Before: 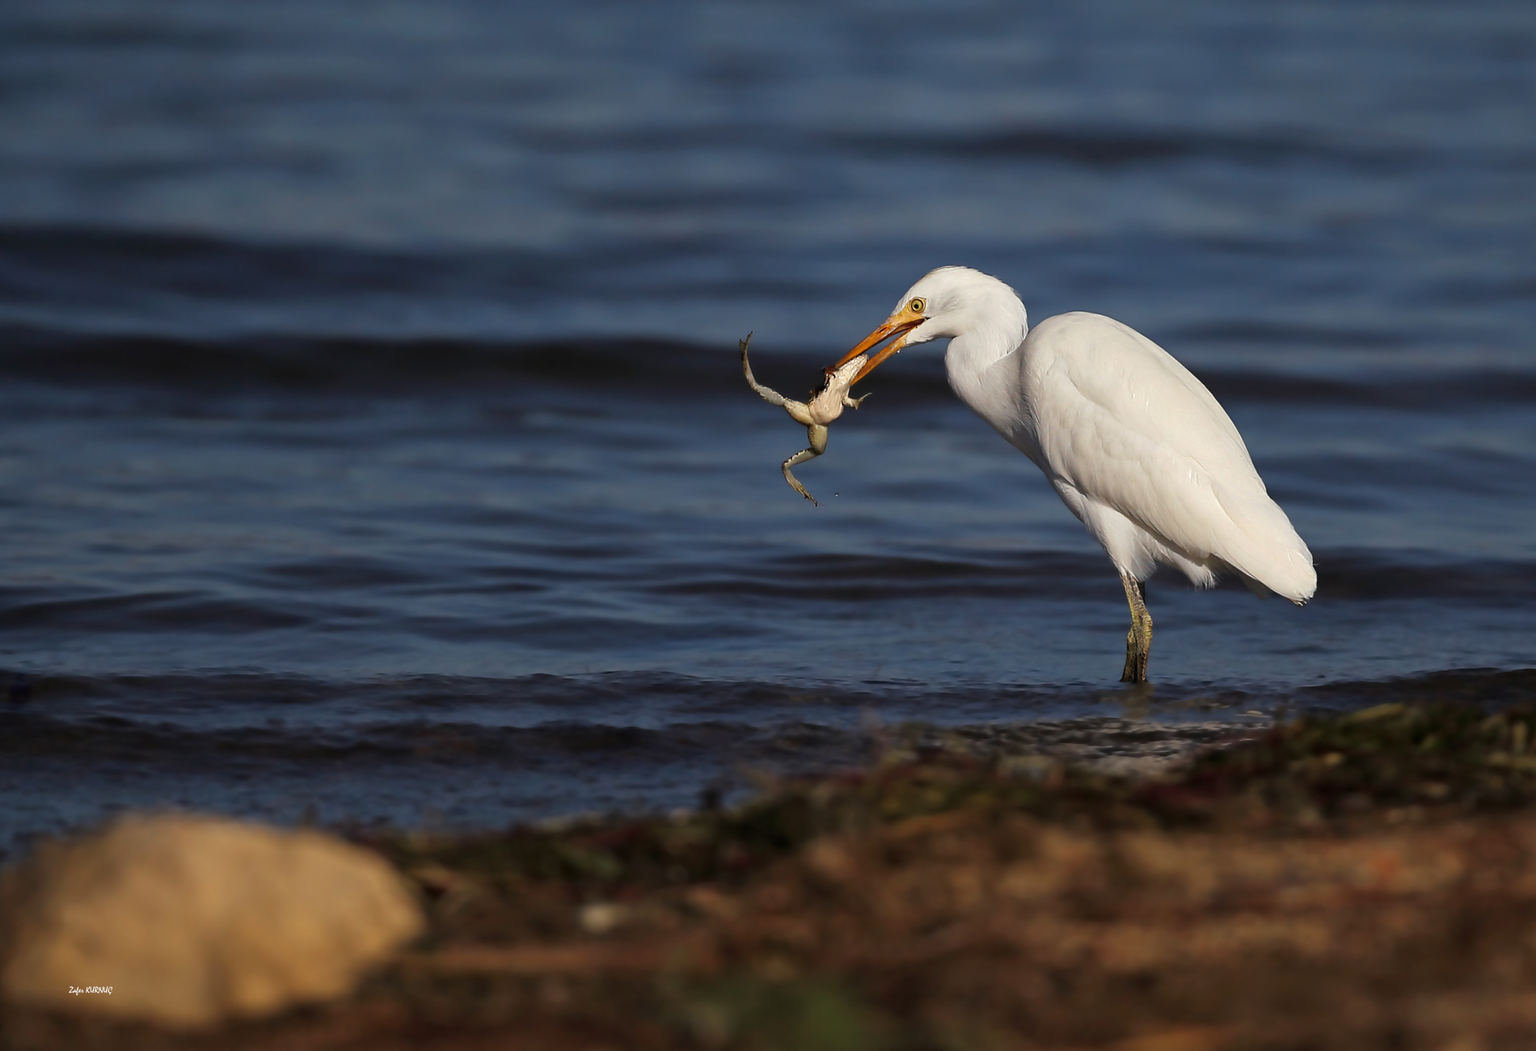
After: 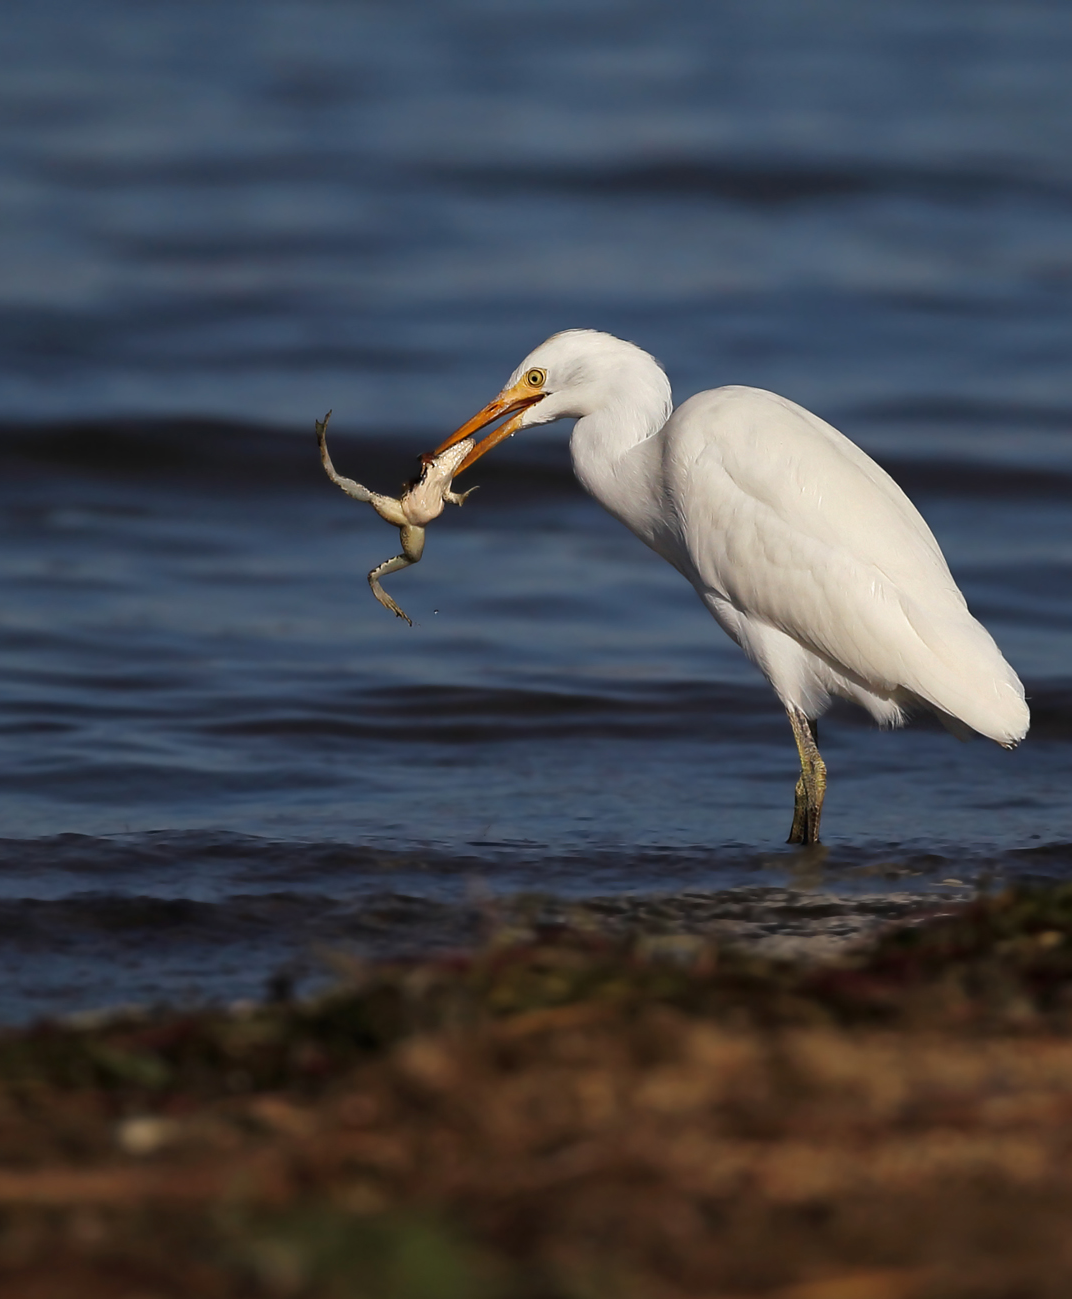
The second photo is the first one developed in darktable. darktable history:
shadows and highlights: radius 332.25, shadows 55.13, highlights -99.38, compress 94.34%, soften with gaussian
crop: left 31.552%, top 0%, right 11.996%
